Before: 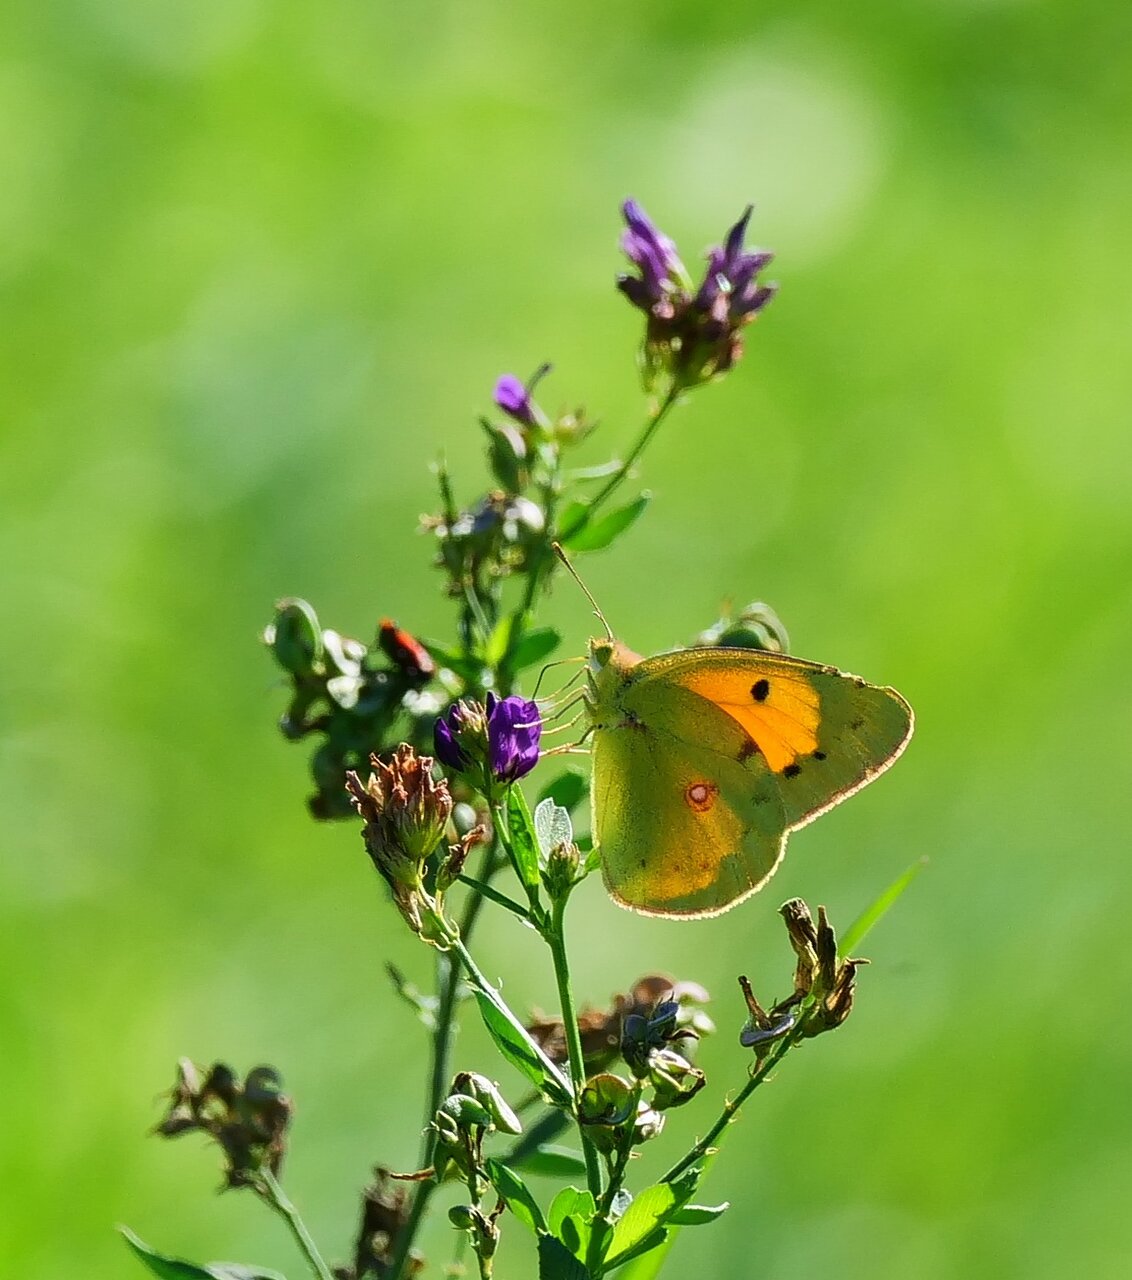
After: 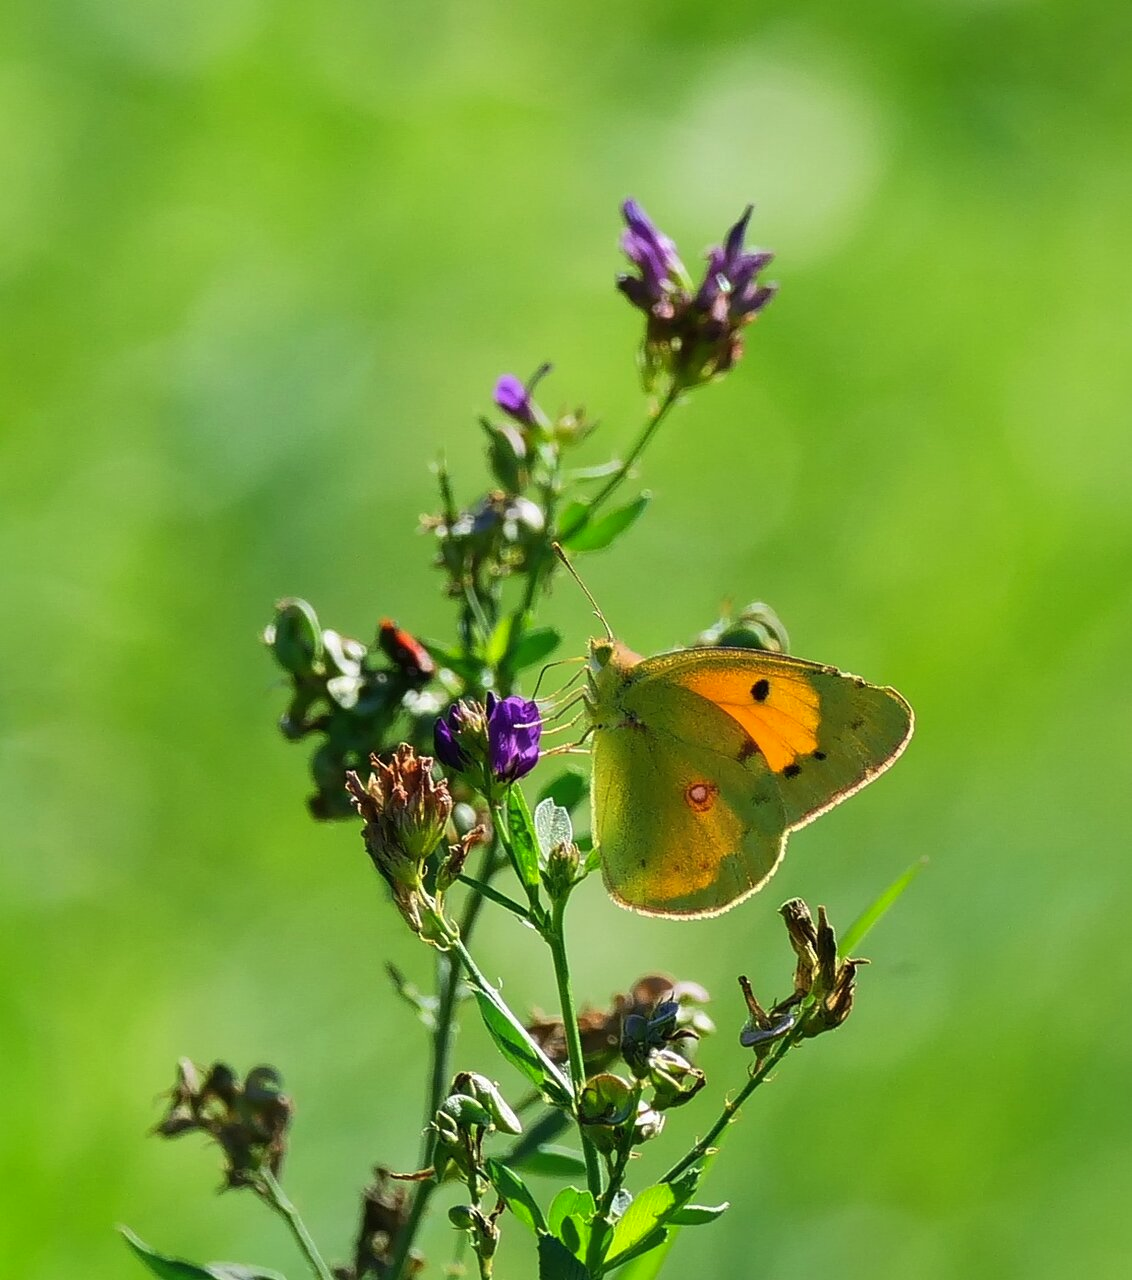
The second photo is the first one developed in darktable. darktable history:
base curve: curves: ch0 [(0, 0) (0.303, 0.277) (1, 1)], preserve colors none
shadows and highlights: shadows 25.78, highlights -25.98
